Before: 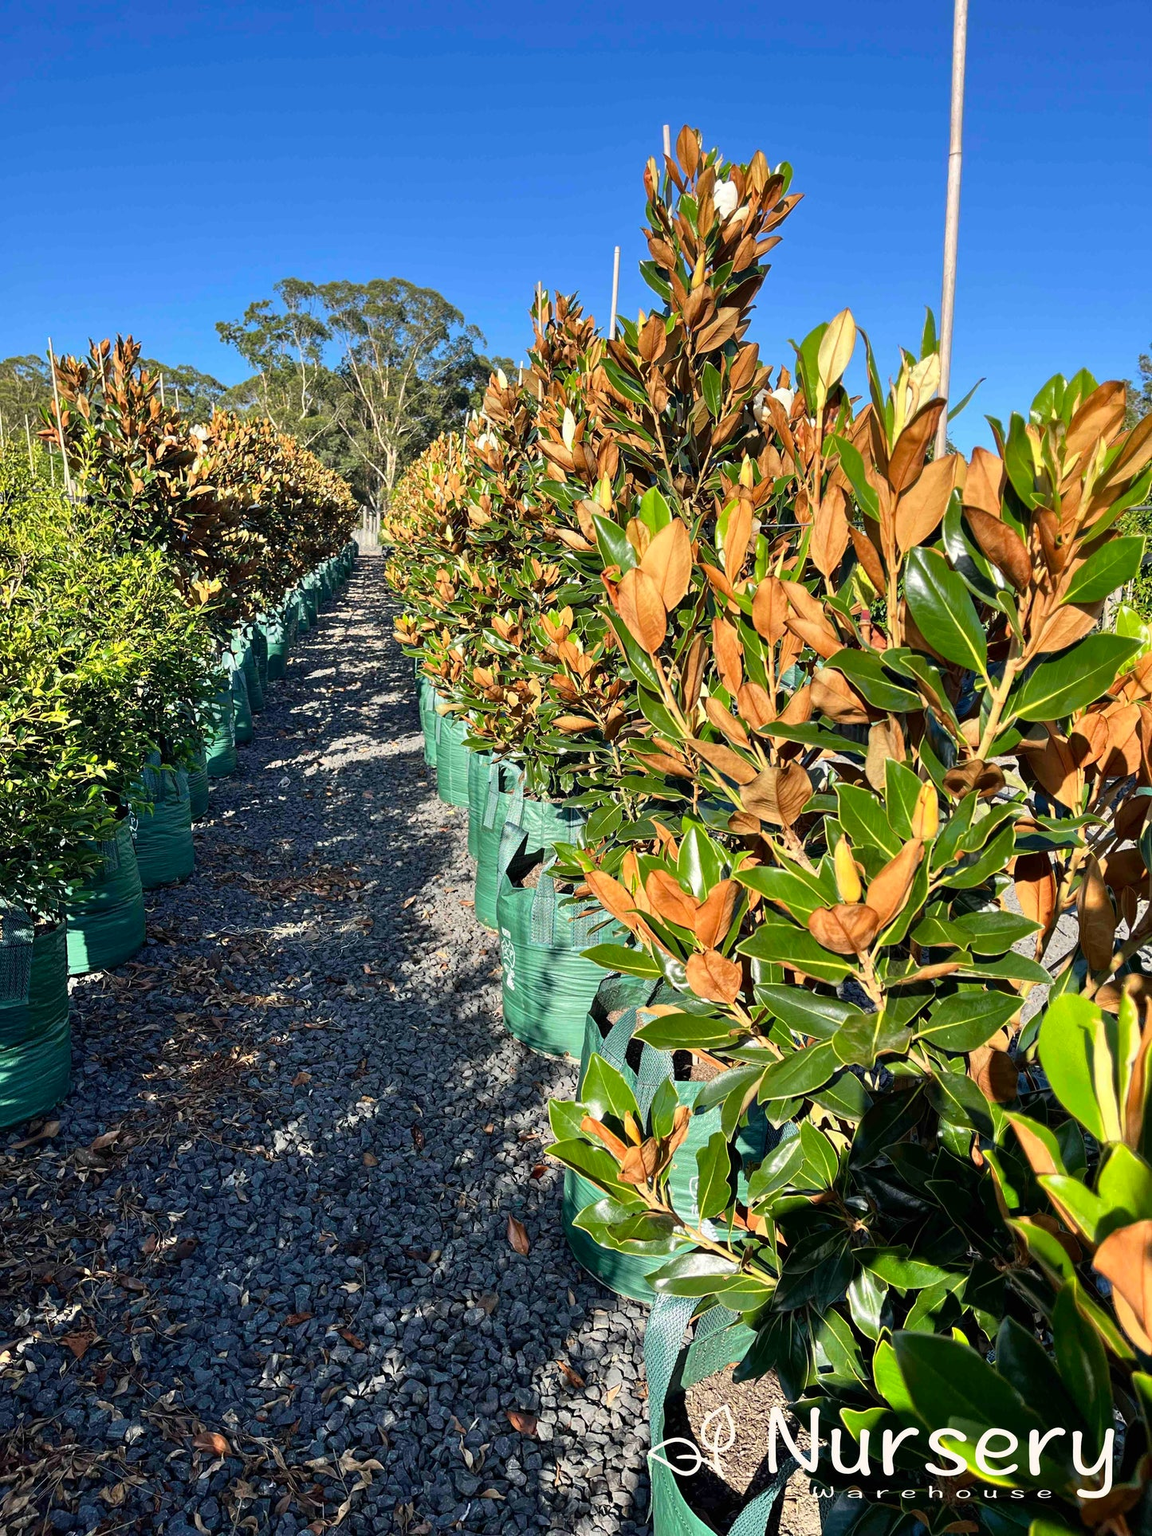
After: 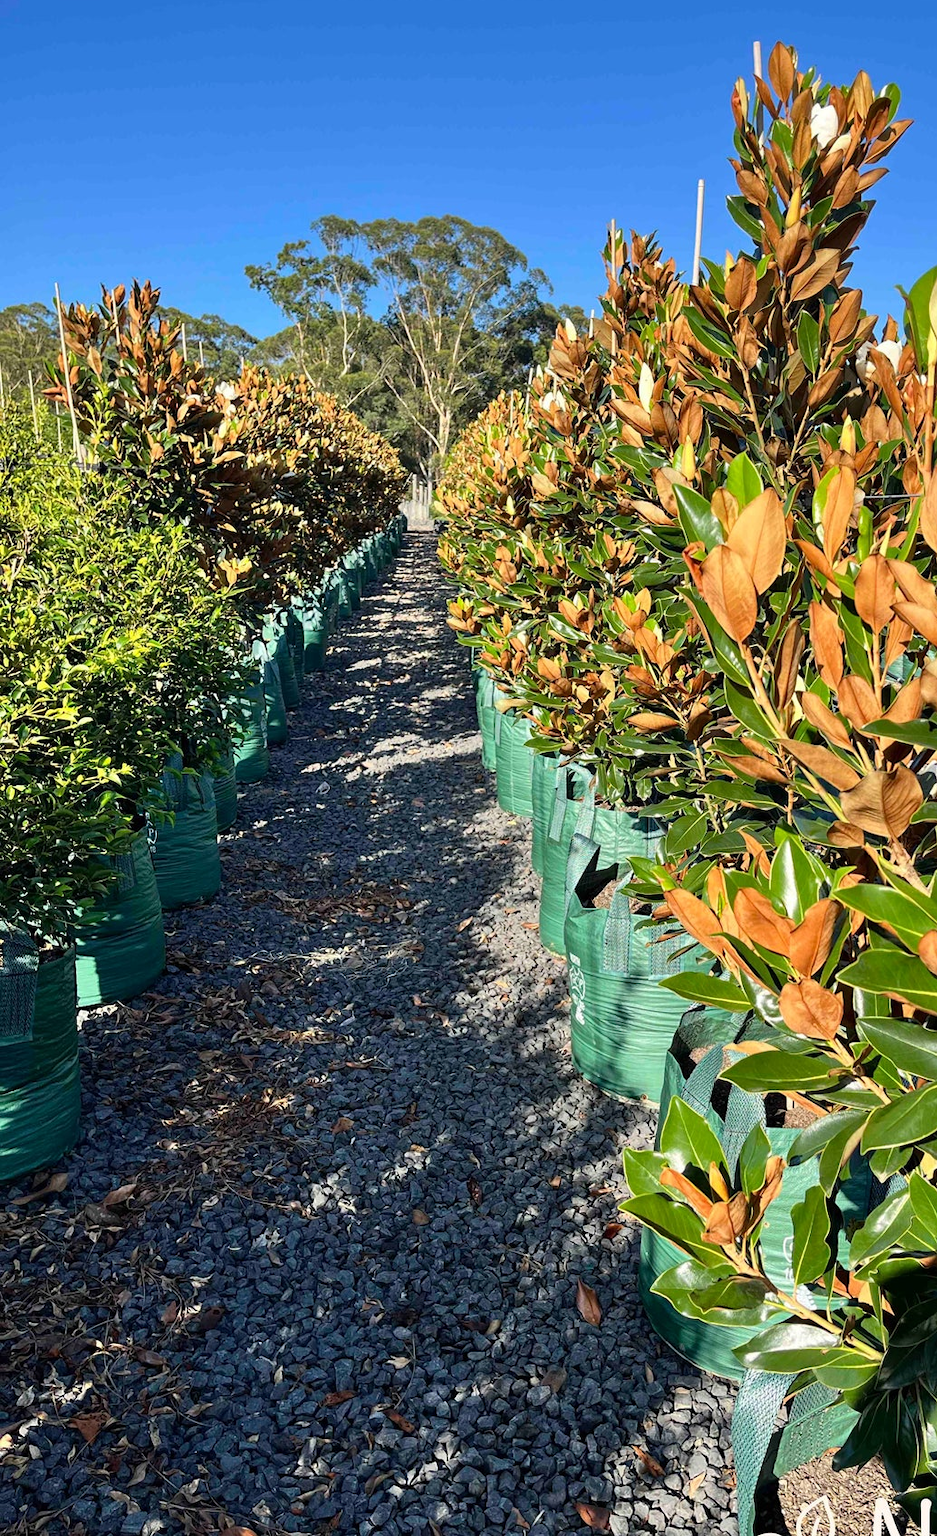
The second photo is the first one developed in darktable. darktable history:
exposure: compensate exposure bias true, compensate highlight preservation false
crop: top 5.803%, right 27.864%, bottom 5.804%
